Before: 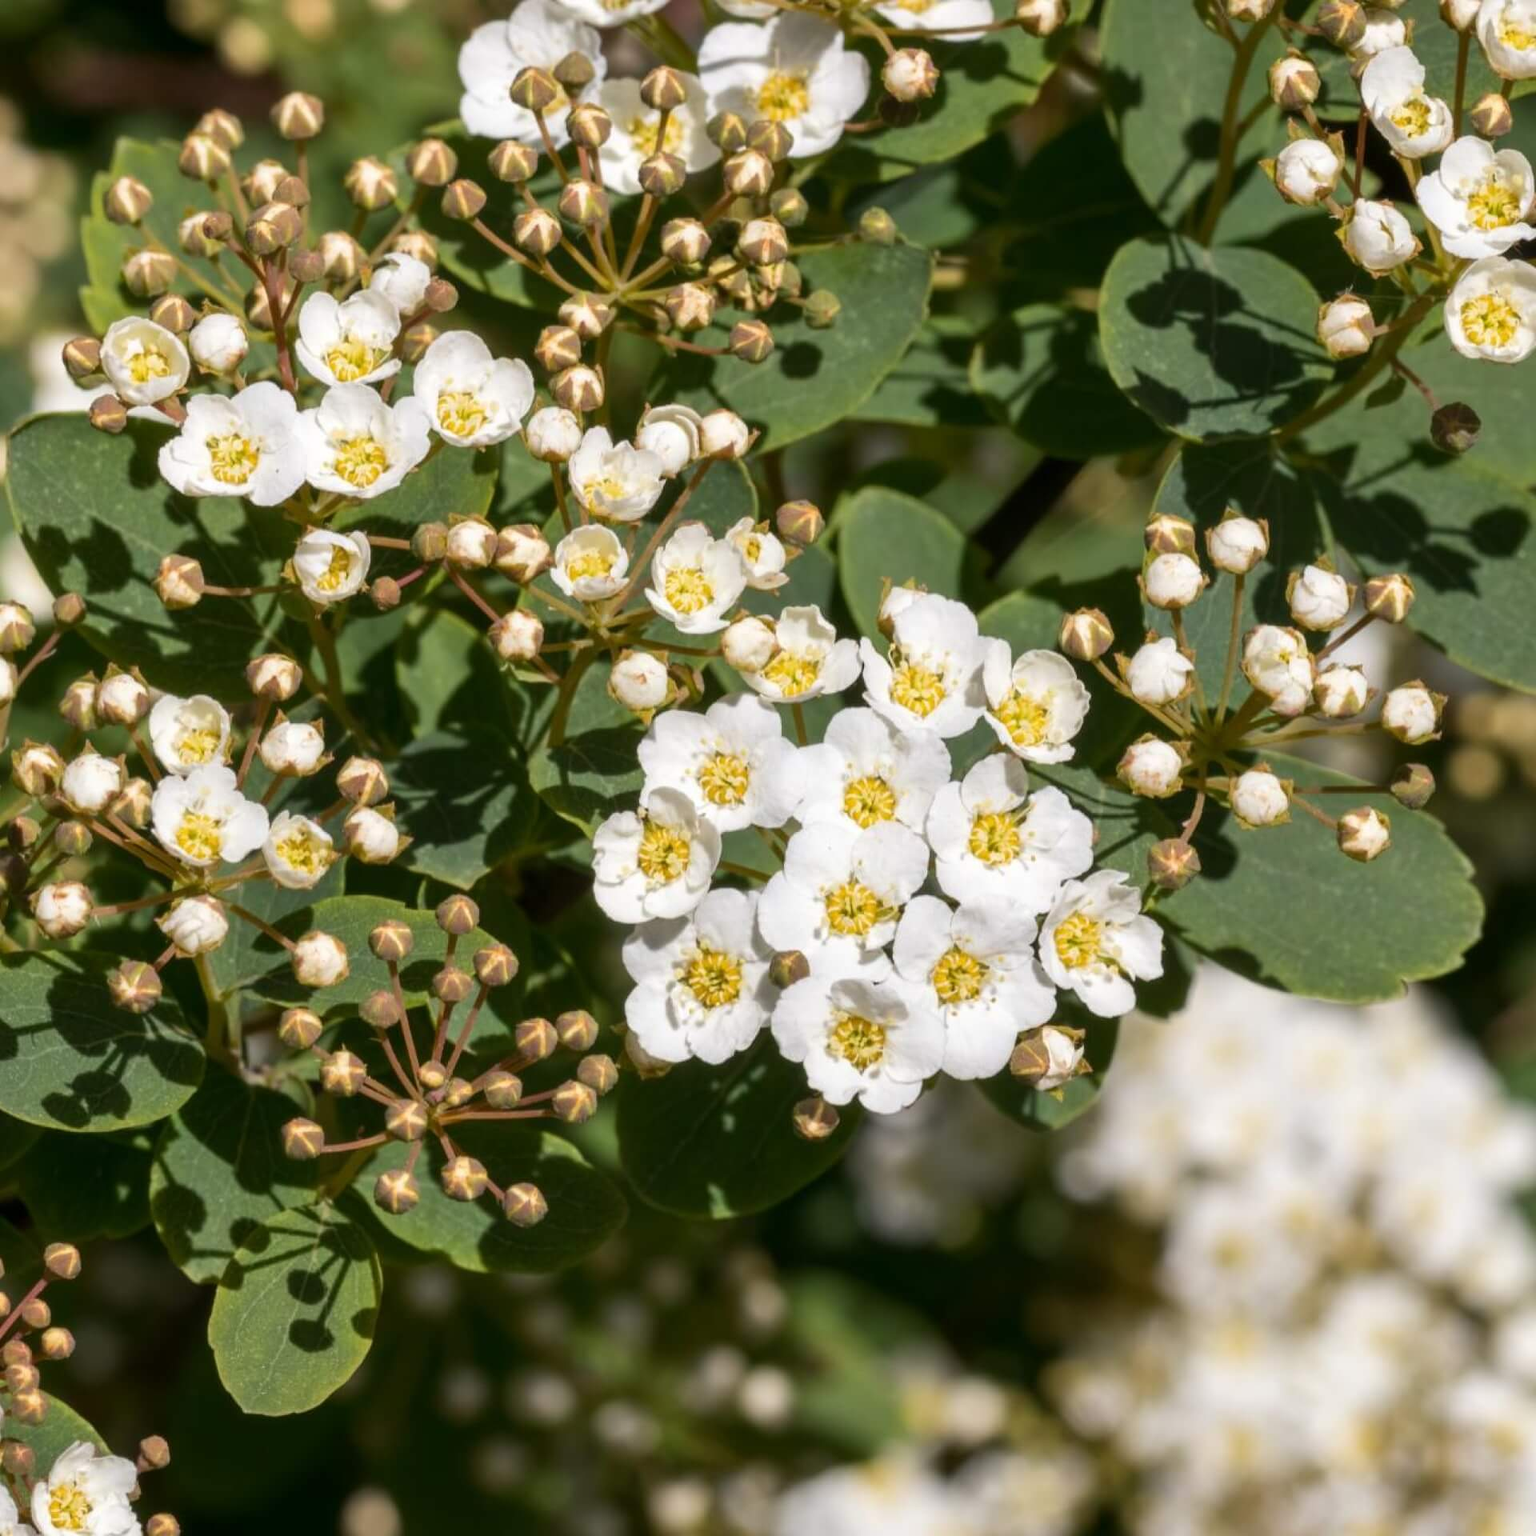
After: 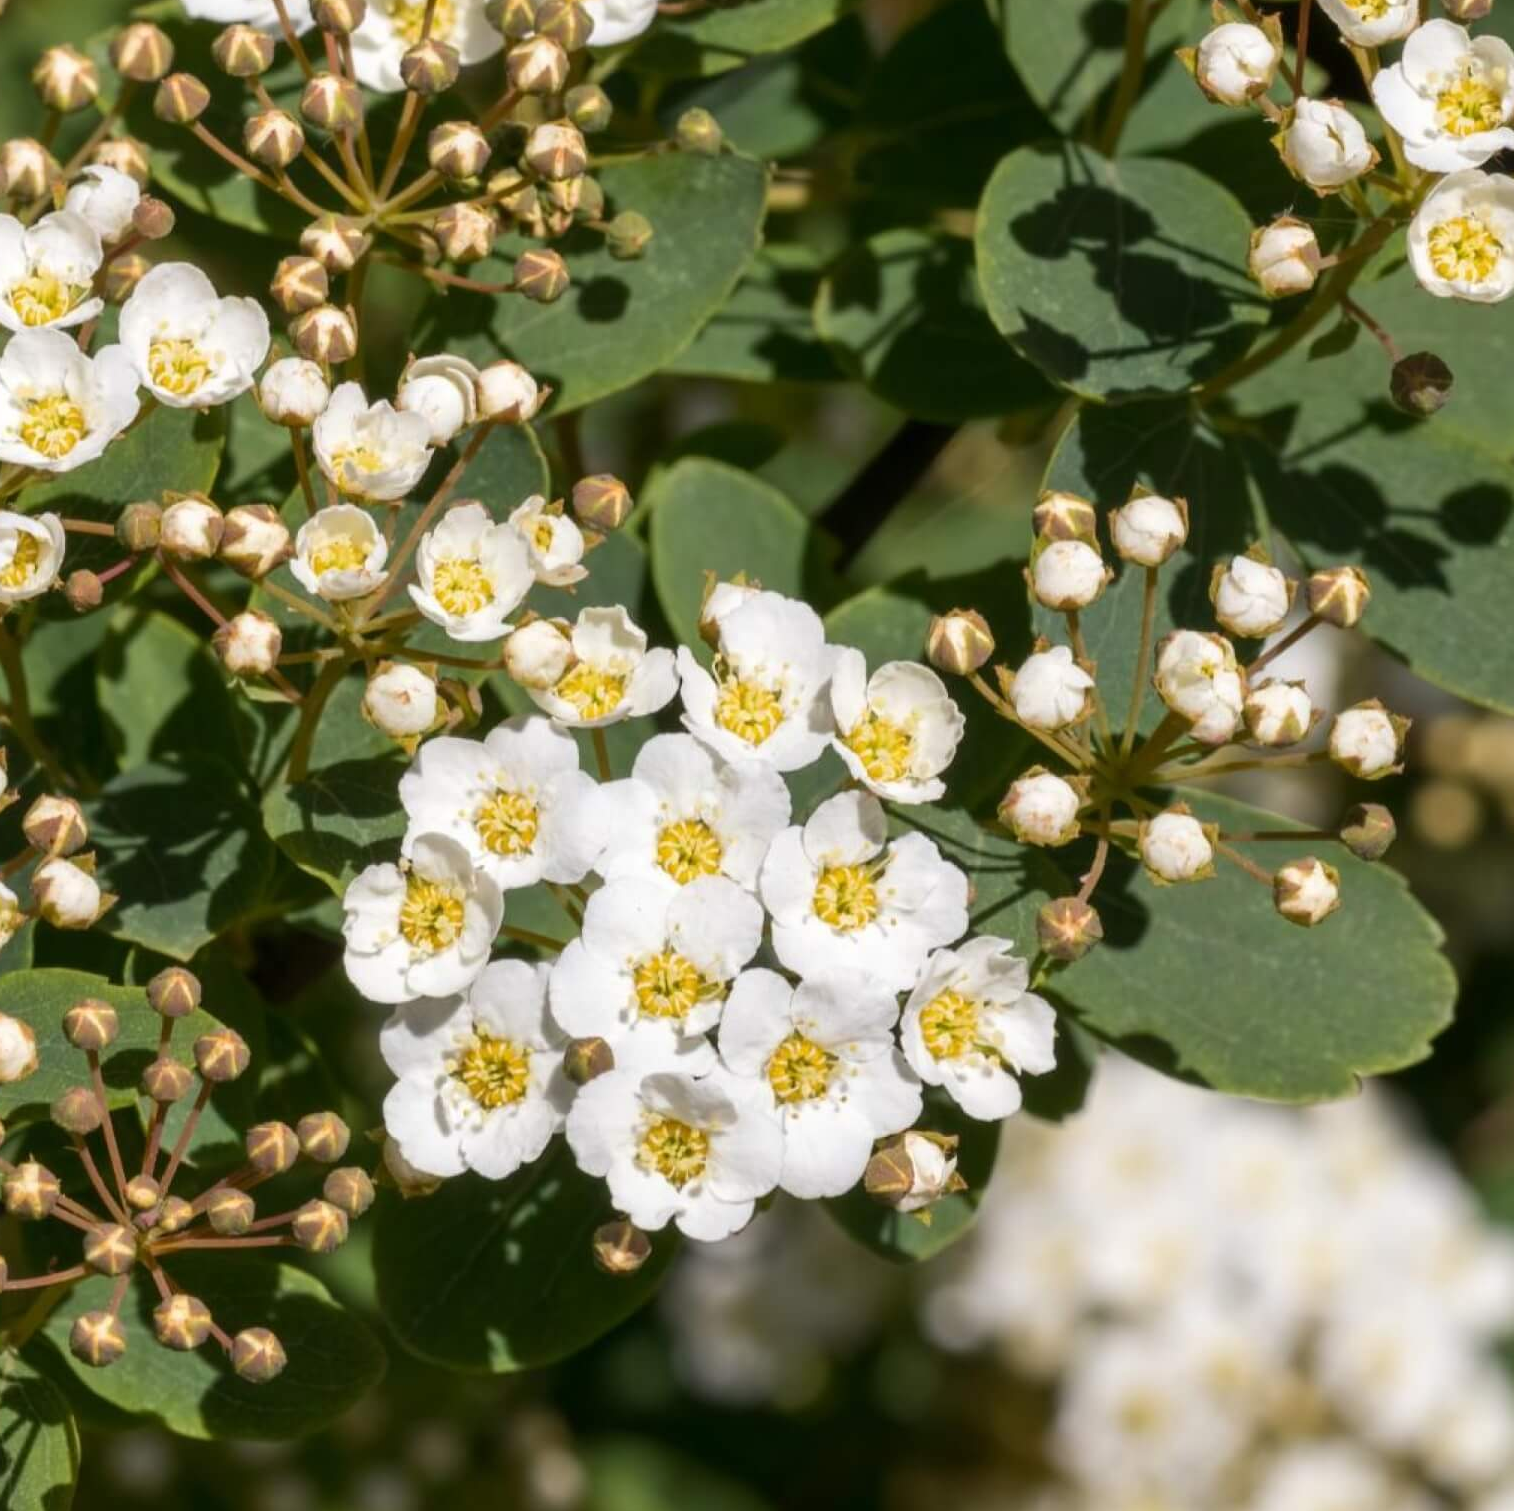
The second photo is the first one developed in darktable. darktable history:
white balance: emerald 1
crop and rotate: left 20.74%, top 7.912%, right 0.375%, bottom 13.378%
